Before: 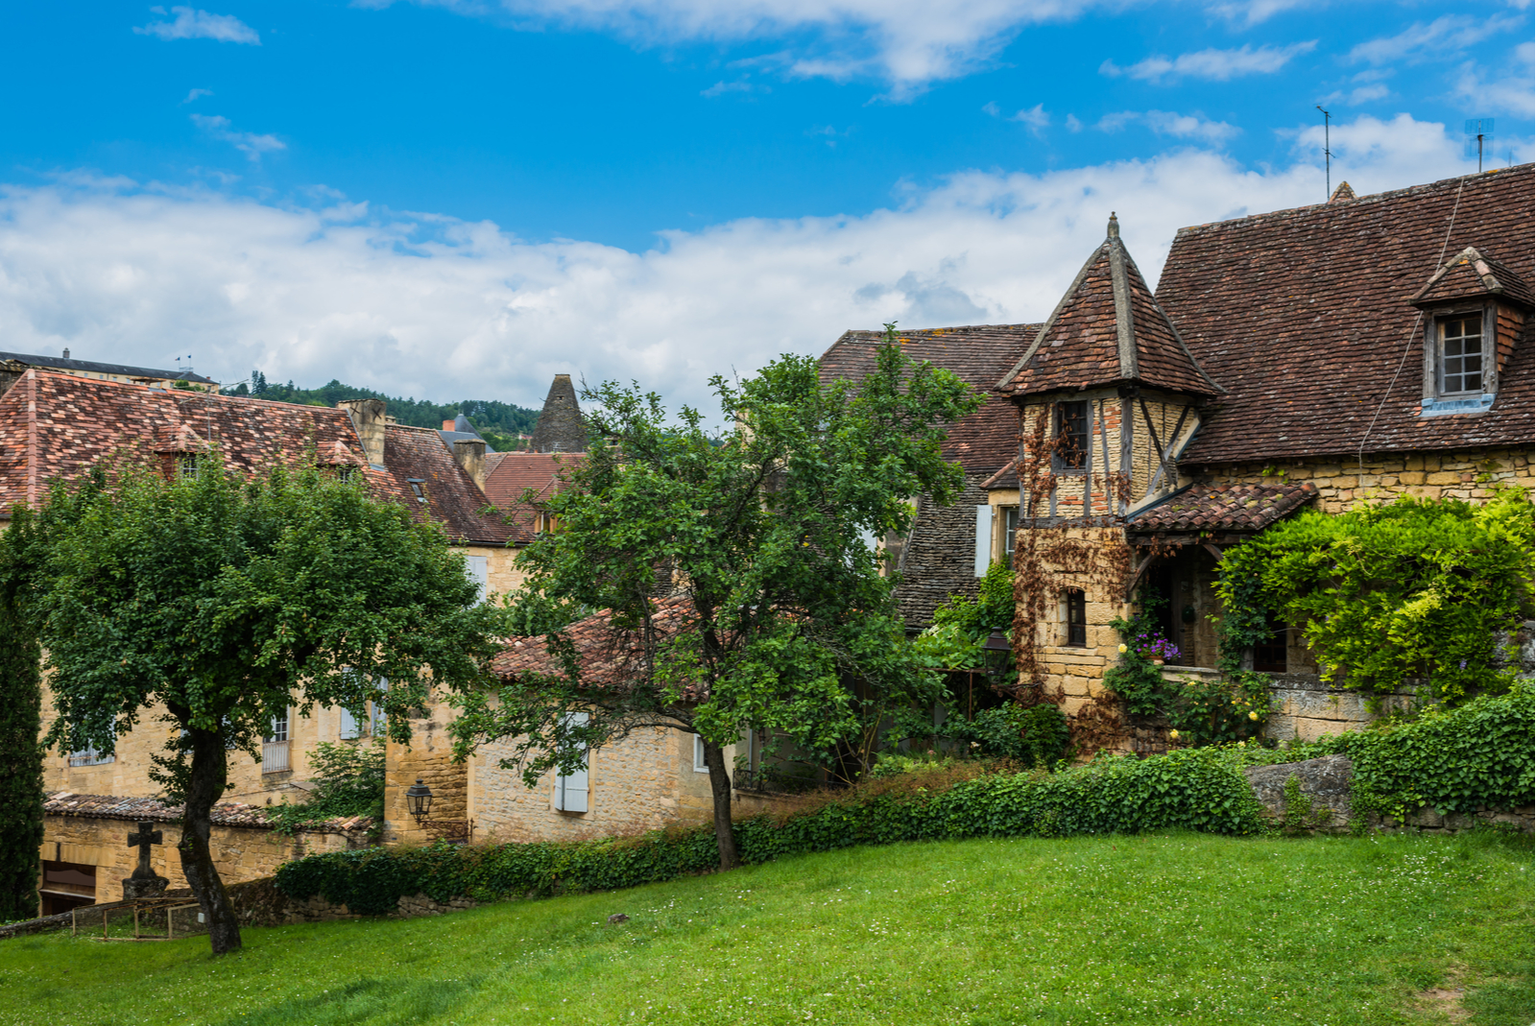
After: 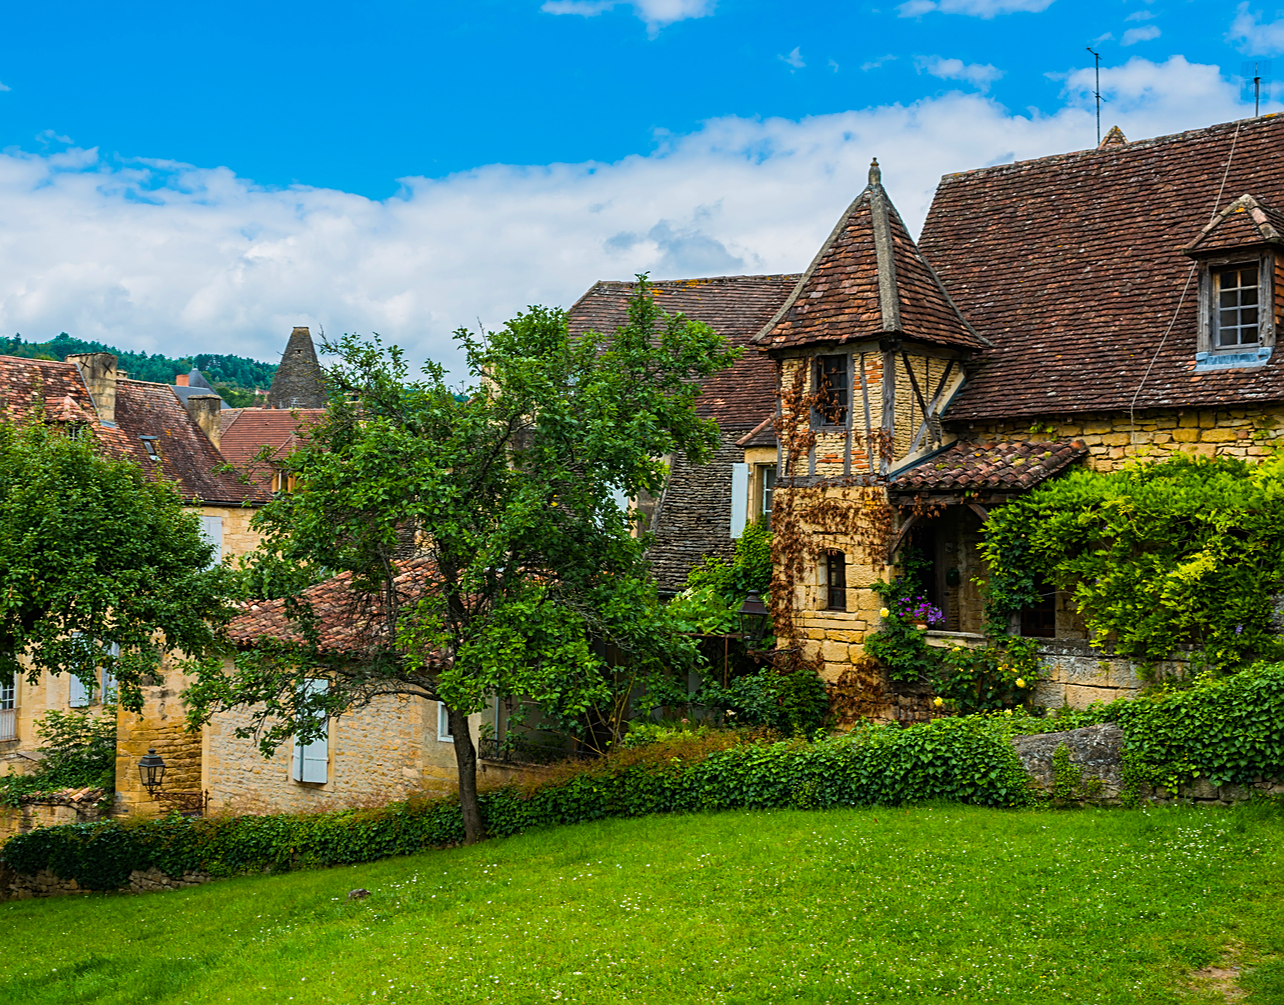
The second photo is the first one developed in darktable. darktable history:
crop and rotate: left 17.858%, top 5.918%, right 1.834%
color zones: curves: ch0 [(0.25, 0.5) (0.423, 0.5) (0.443, 0.5) (0.521, 0.756) (0.568, 0.5) (0.576, 0.5) (0.75, 0.5)]; ch1 [(0.25, 0.5) (0.423, 0.5) (0.443, 0.5) (0.539, 0.873) (0.624, 0.565) (0.631, 0.5) (0.75, 0.5)]
sharpen: on, module defaults
color balance rgb: perceptual saturation grading › global saturation 25.251%, global vibrance 20%
